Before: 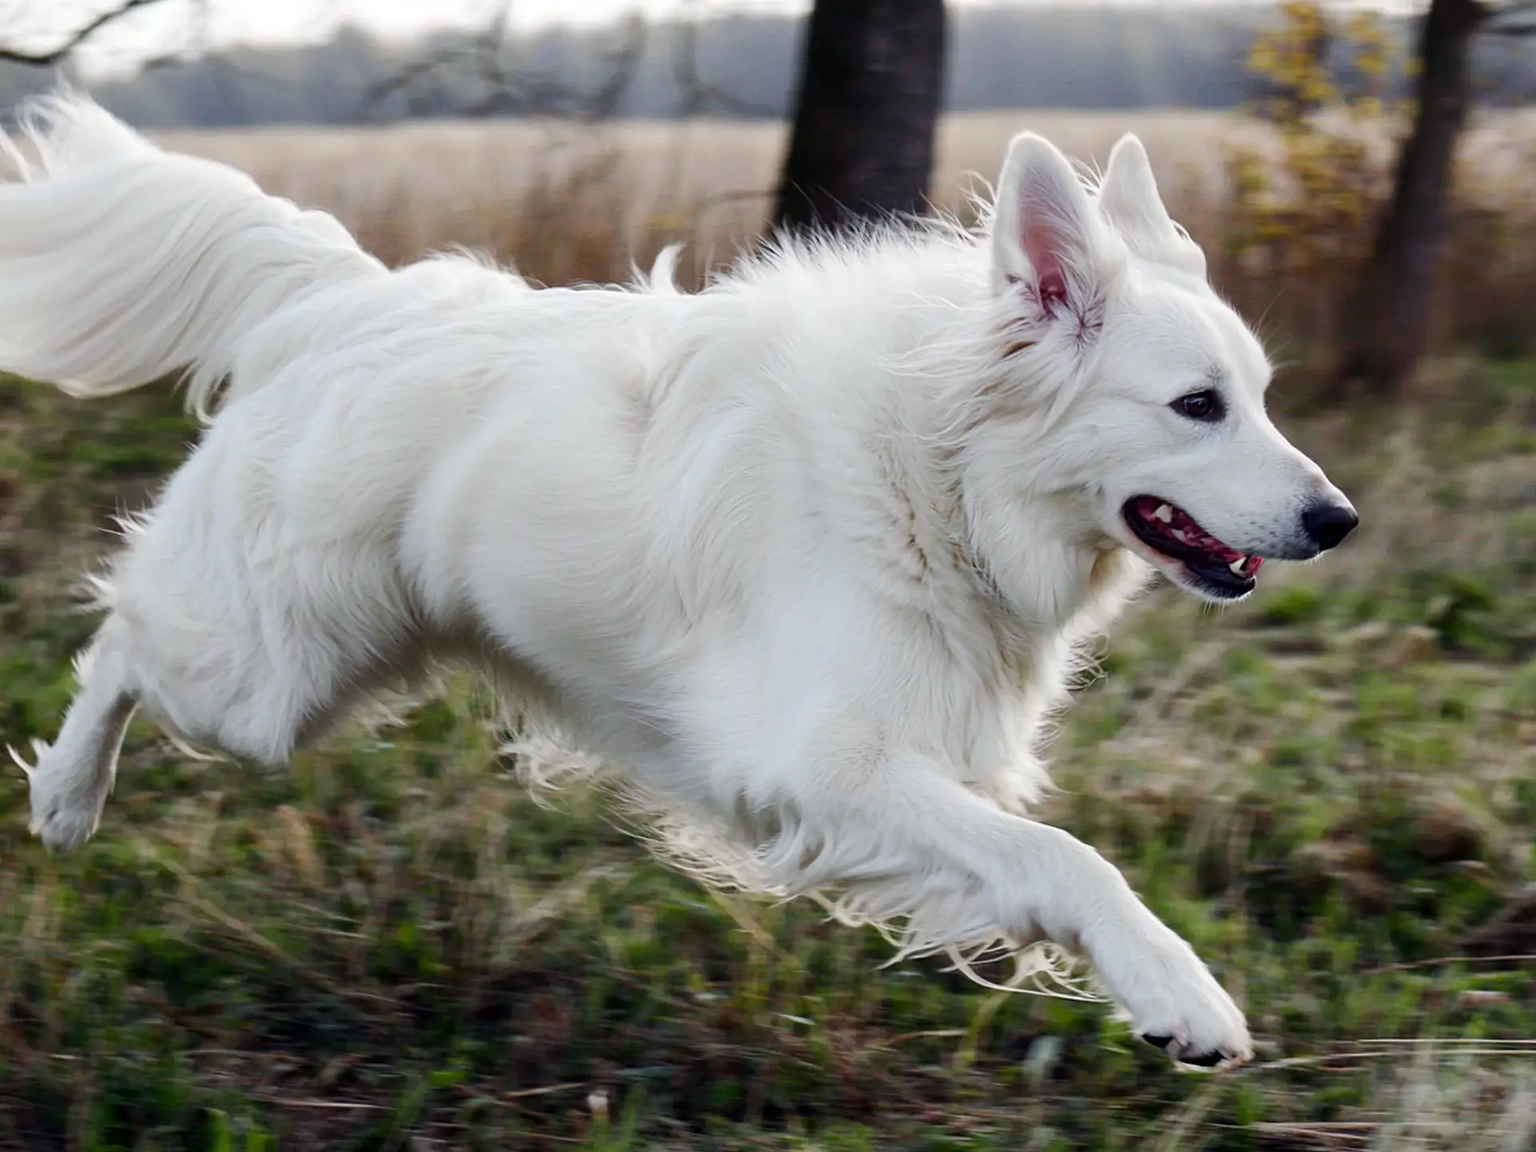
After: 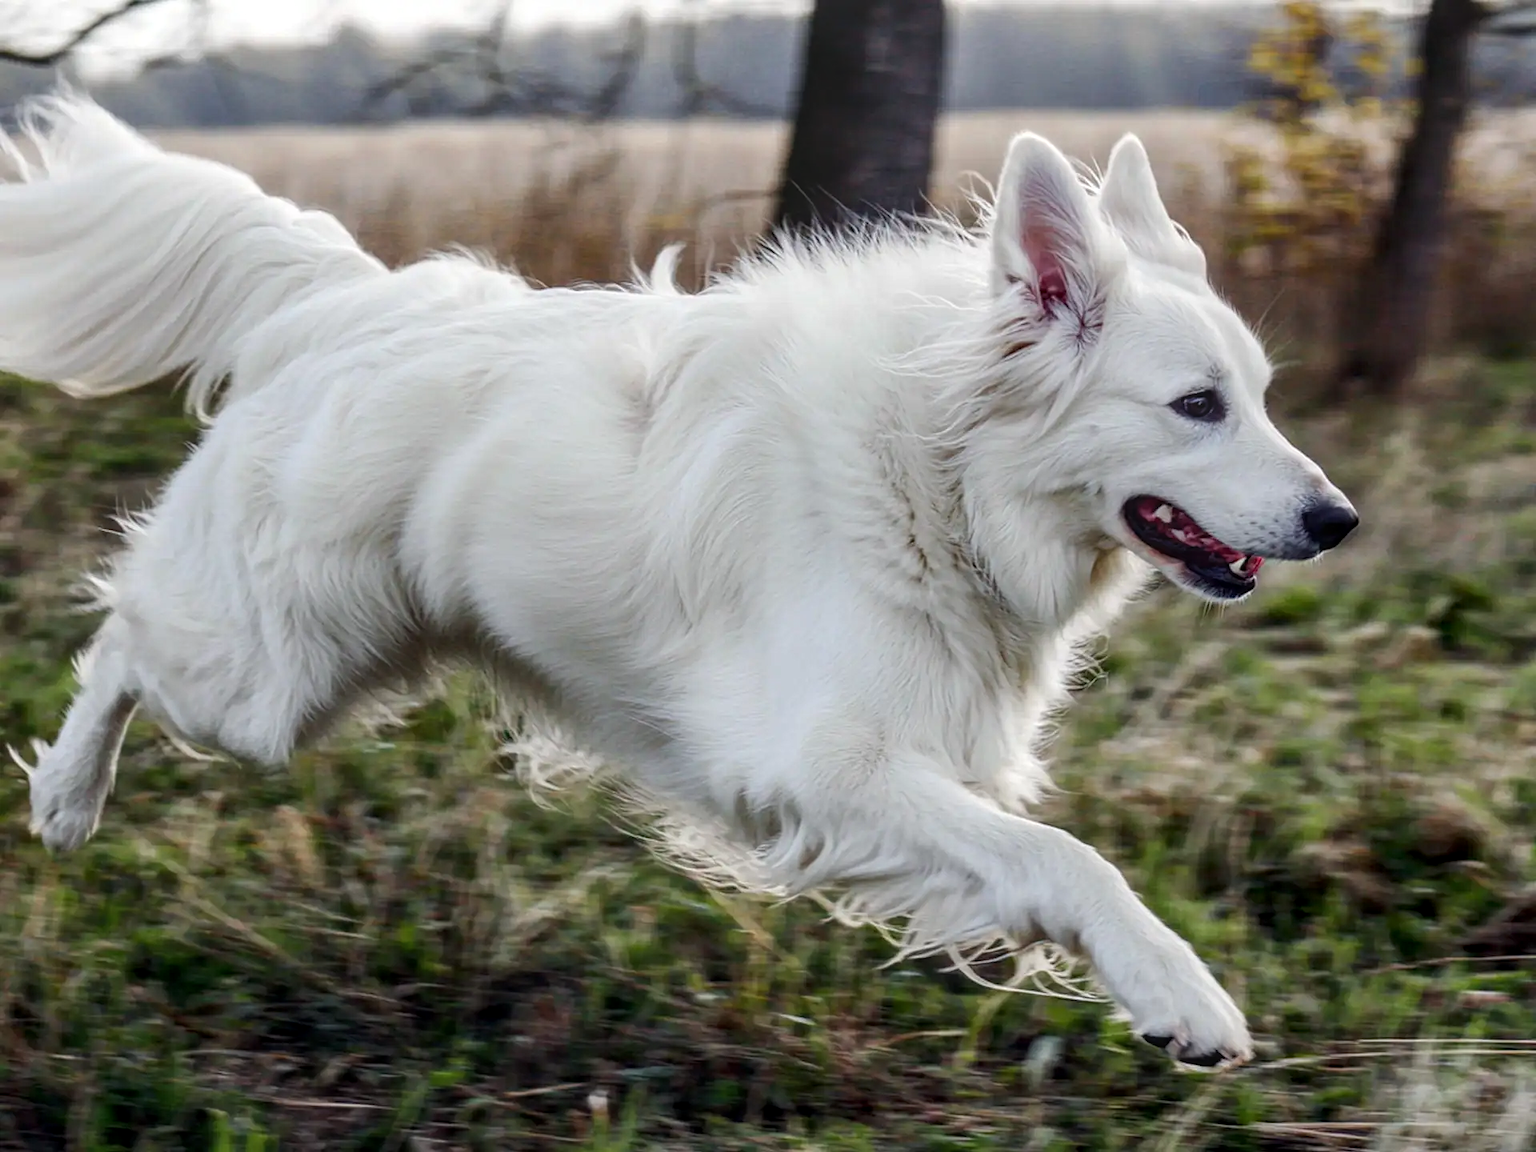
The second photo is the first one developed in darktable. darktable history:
local contrast: highlights 6%, shadows 2%, detail 134%
contrast brightness saturation: contrast 0.045
